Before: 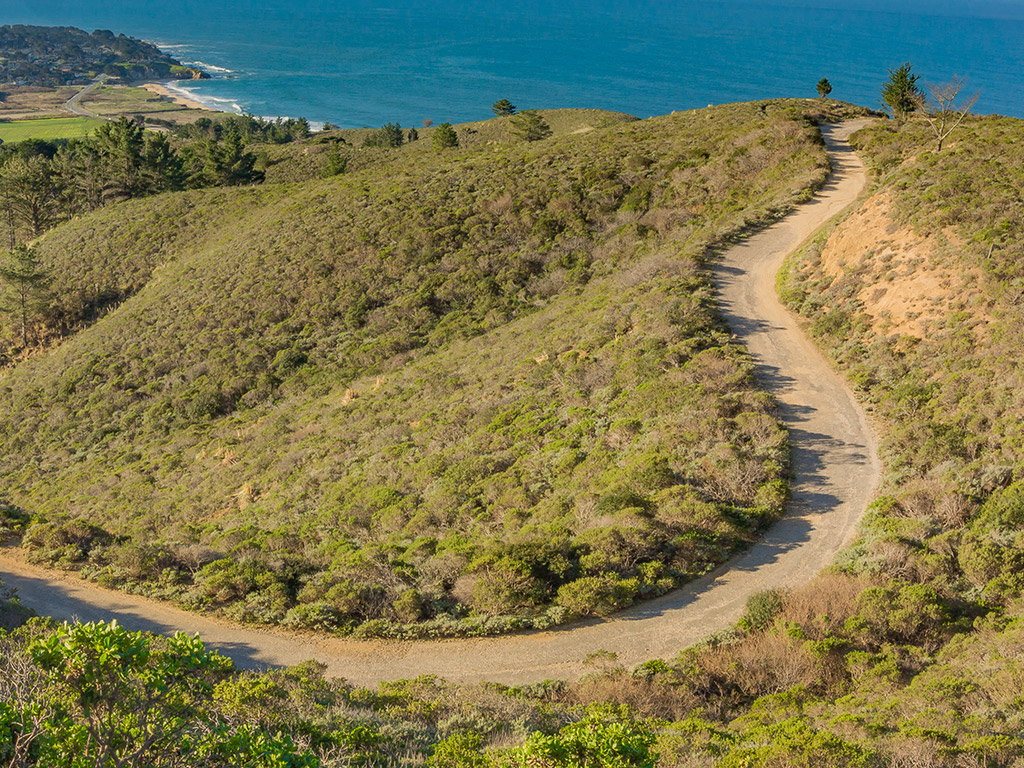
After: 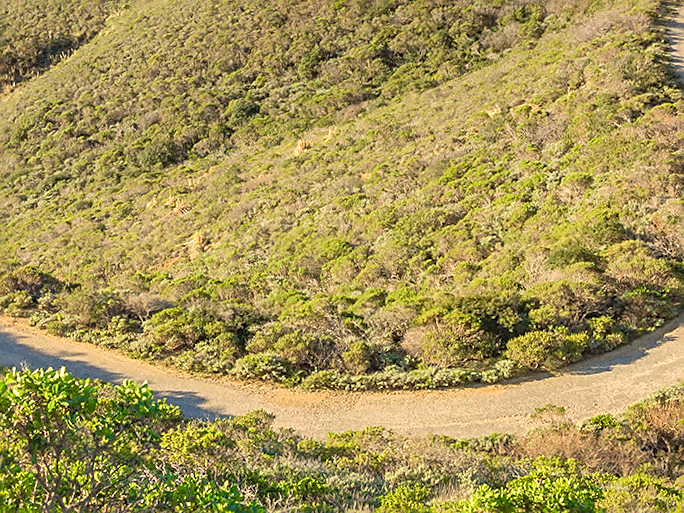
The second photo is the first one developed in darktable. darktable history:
sharpen: on, module defaults
crop and rotate: angle -0.82°, left 3.85%, top 31.828%, right 27.992%
levels: levels [0, 0.478, 1]
exposure: black level correction 0, exposure 0.5 EV, compensate highlight preservation false
